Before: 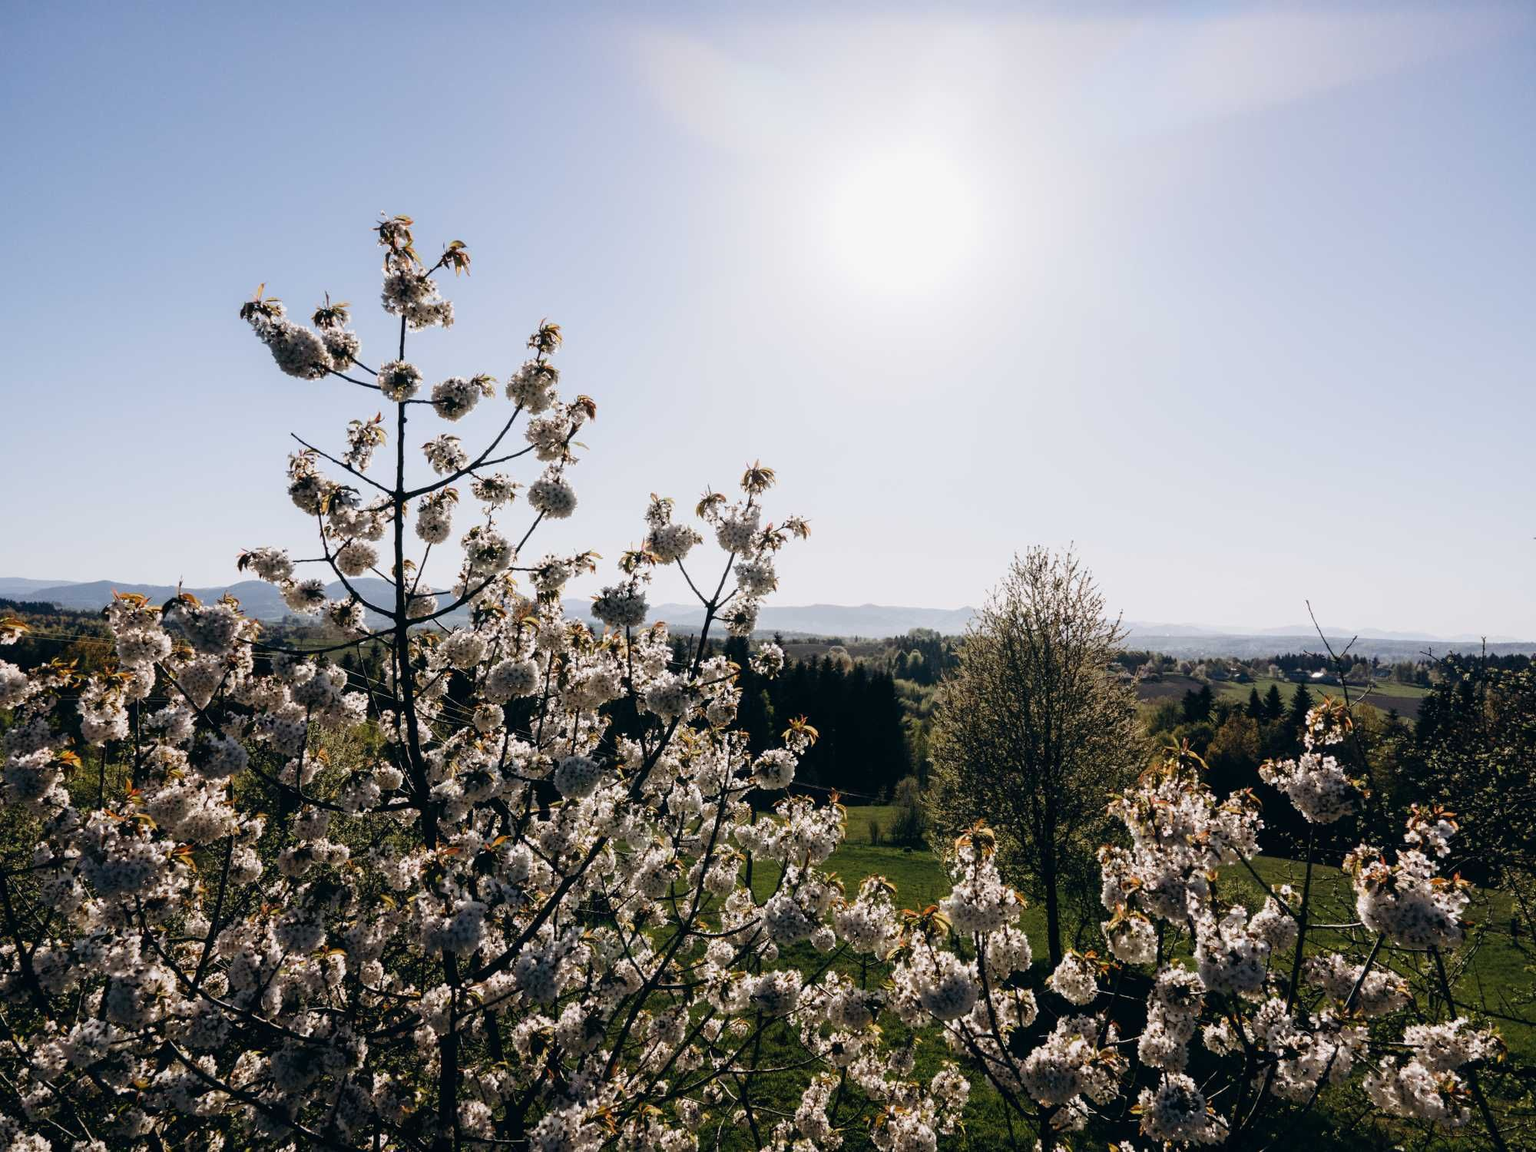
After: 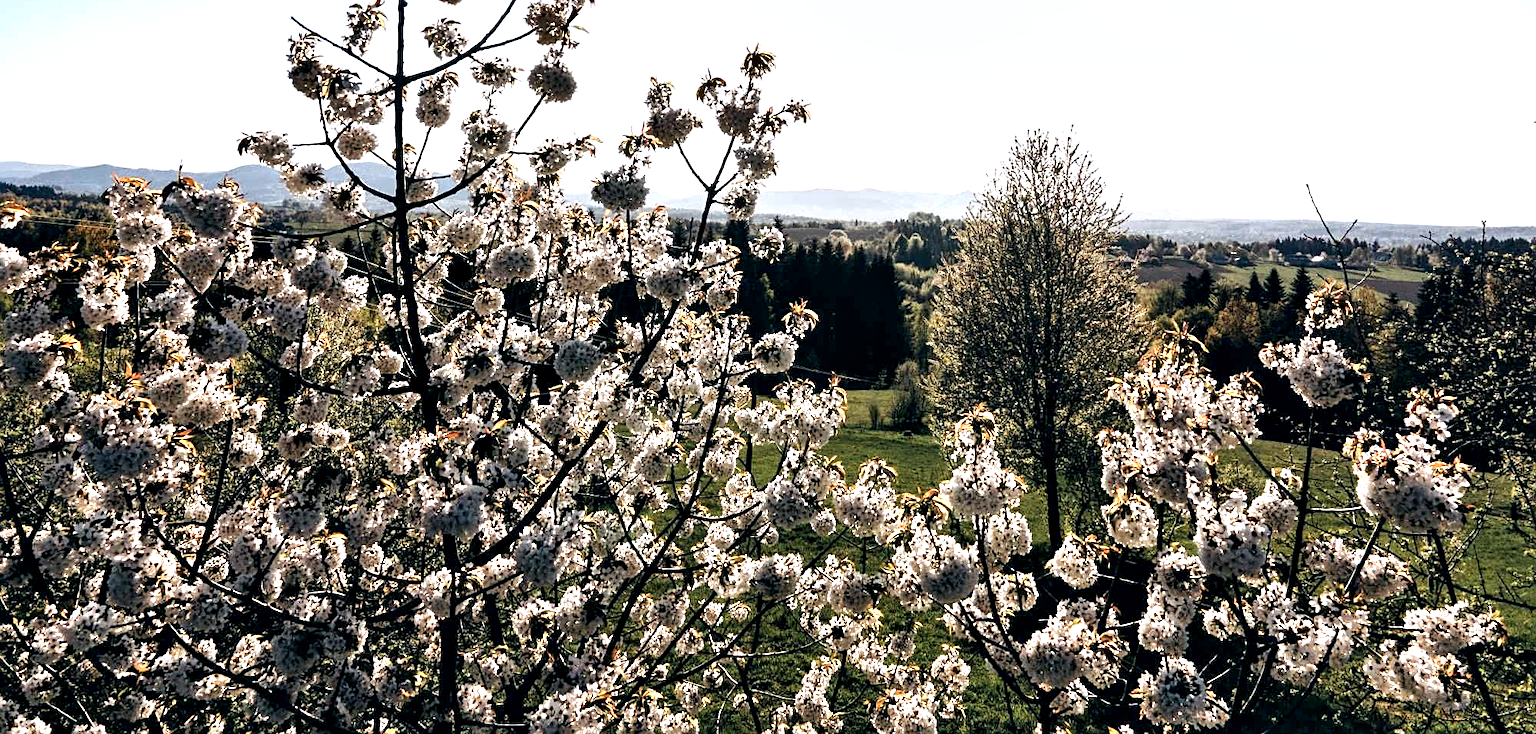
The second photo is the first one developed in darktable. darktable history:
sharpen: on, module defaults
contrast equalizer: octaves 7, y [[0.526, 0.53, 0.532, 0.532, 0.53, 0.525], [0.5 ×6], [0.5 ×6], [0 ×6], [0 ×6]]
color zones: curves: ch0 [(0.018, 0.548) (0.197, 0.654) (0.425, 0.447) (0.605, 0.658) (0.732, 0.579)]; ch1 [(0.105, 0.531) (0.224, 0.531) (0.386, 0.39) (0.618, 0.456) (0.732, 0.456) (0.956, 0.421)]; ch2 [(0.039, 0.583) (0.215, 0.465) (0.399, 0.544) (0.465, 0.548) (0.614, 0.447) (0.724, 0.43) (0.882, 0.623) (0.956, 0.632)]
crop and rotate: top 36.145%
shadows and highlights: low approximation 0.01, soften with gaussian
exposure: black level correction 0.001, exposure 0.677 EV, compensate exposure bias true, compensate highlight preservation false
